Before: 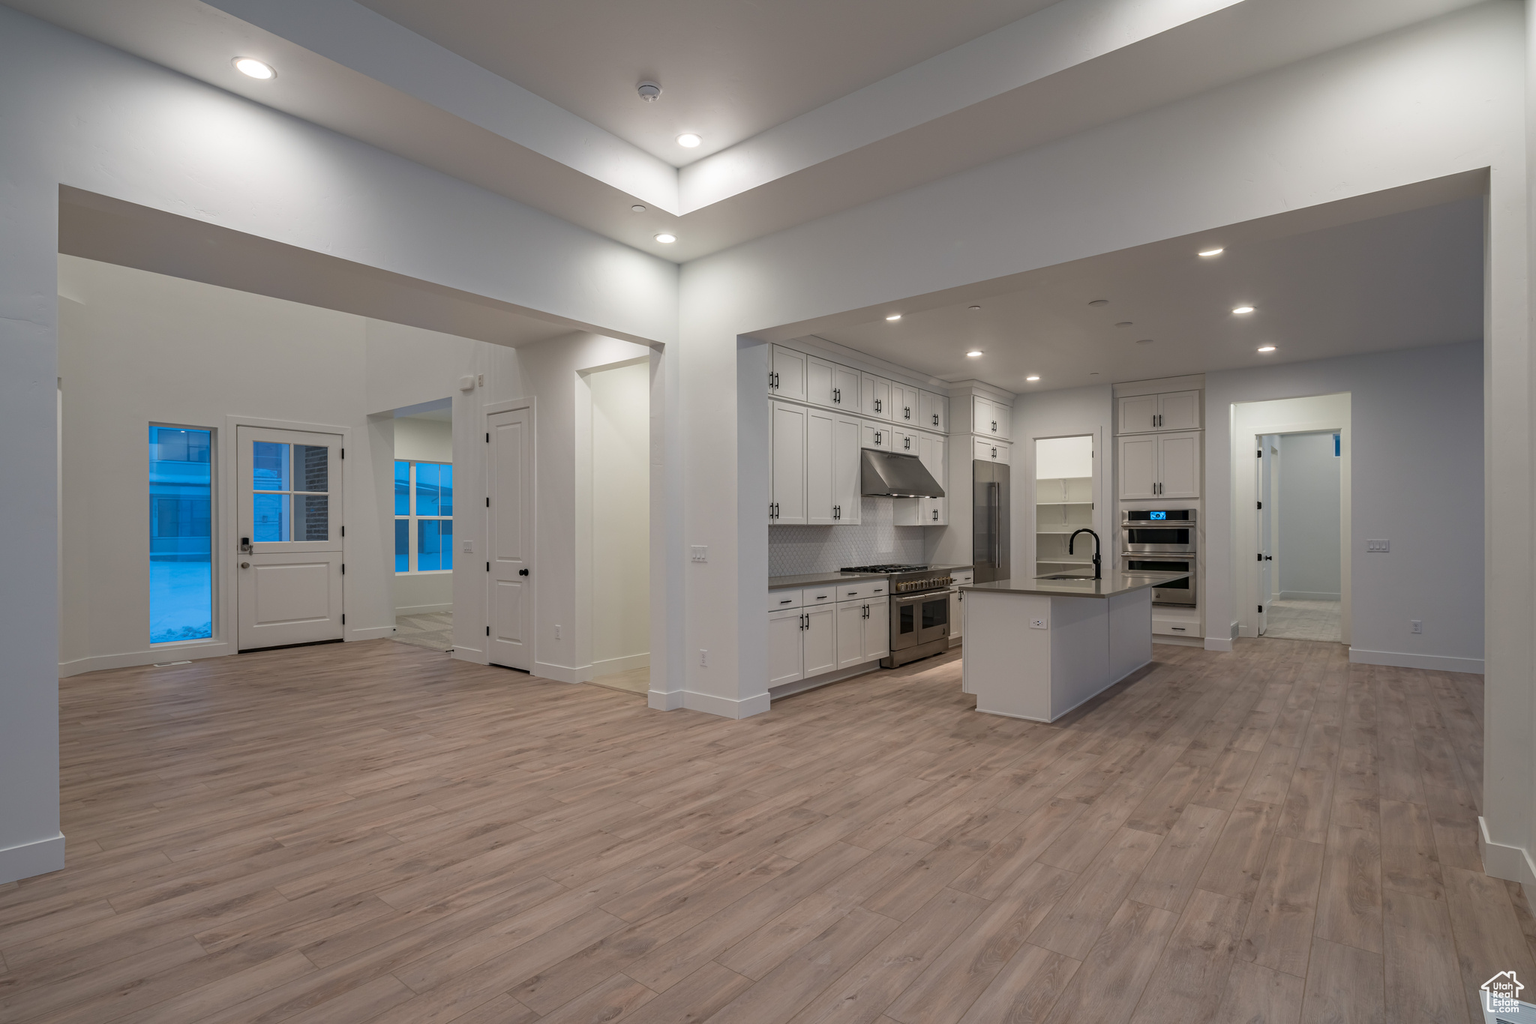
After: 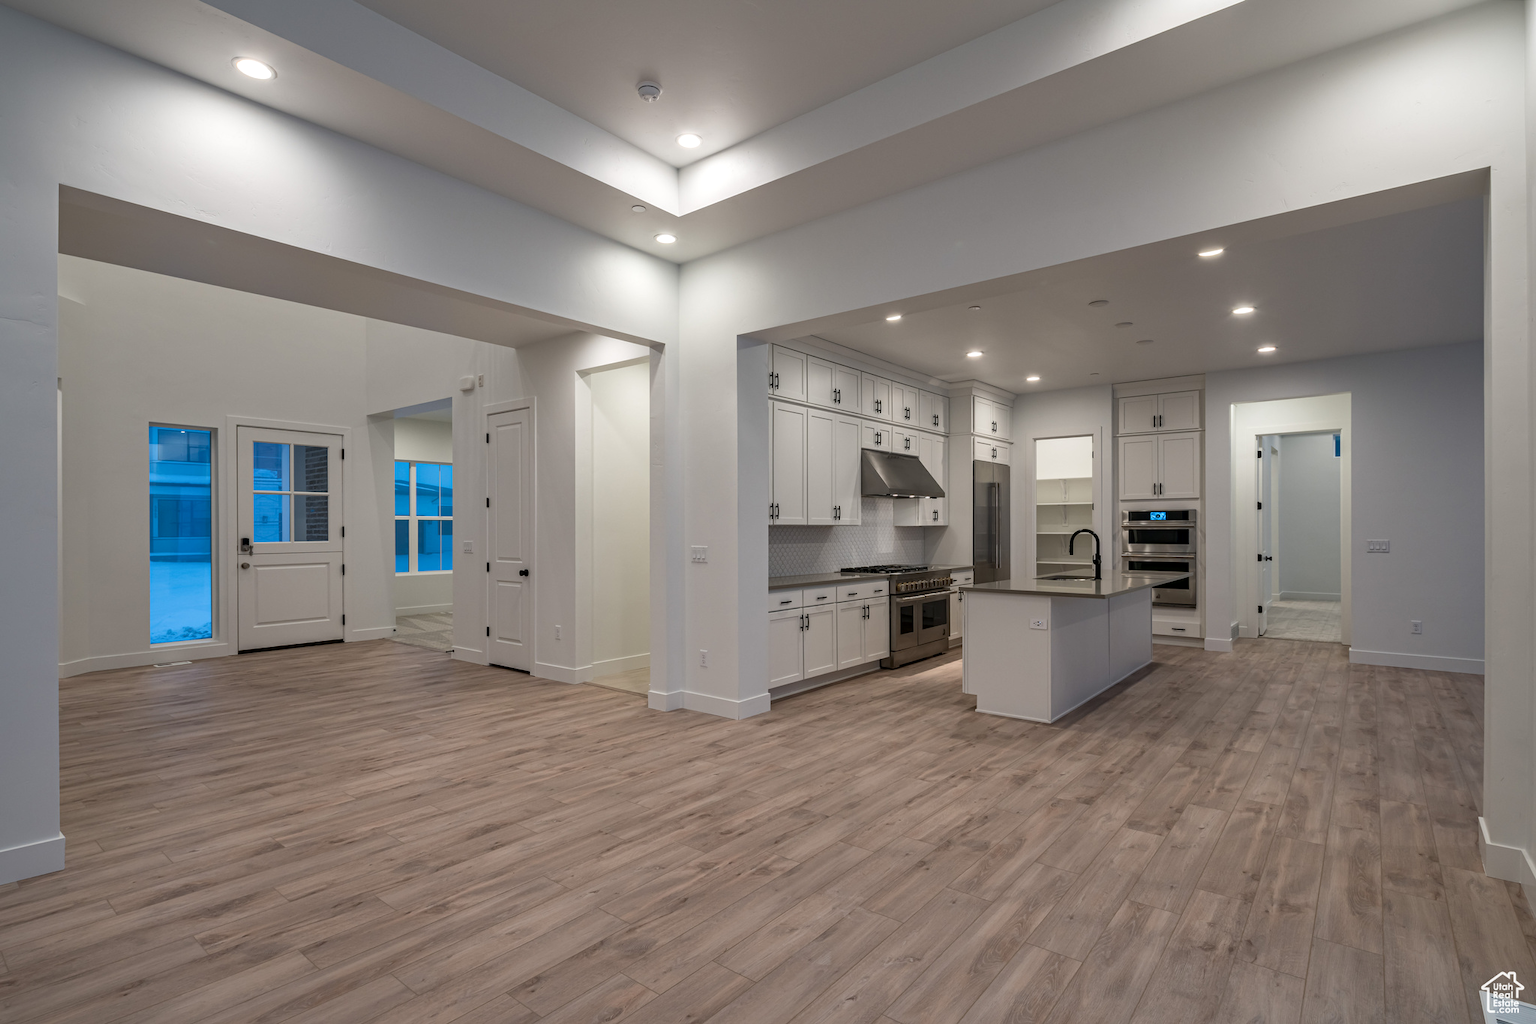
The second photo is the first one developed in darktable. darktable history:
local contrast: mode bilateral grid, contrast 20, coarseness 50, detail 129%, midtone range 0.2
